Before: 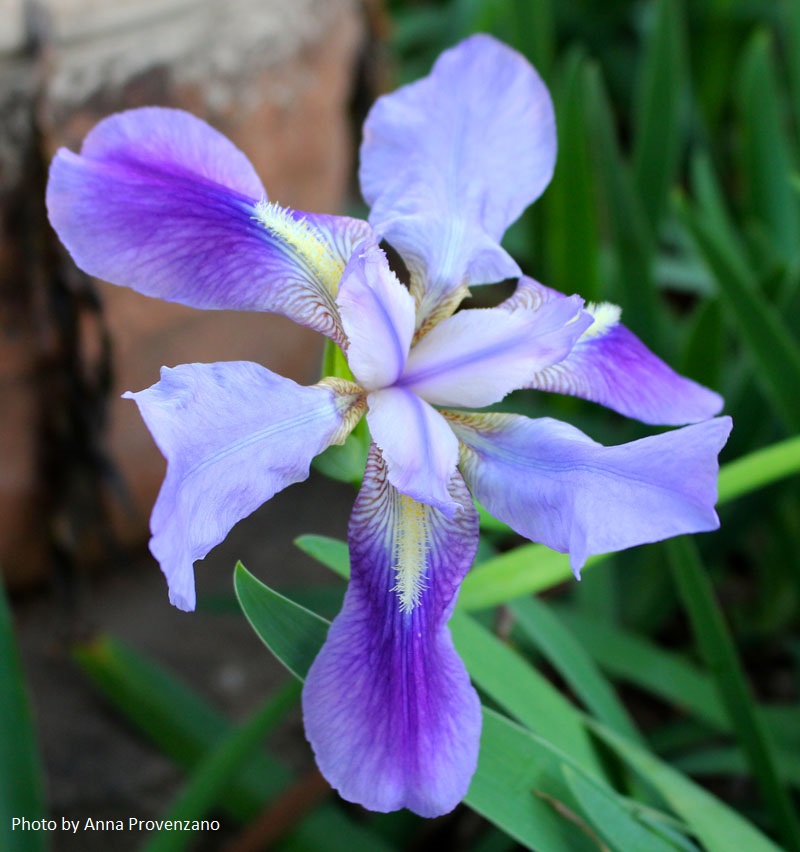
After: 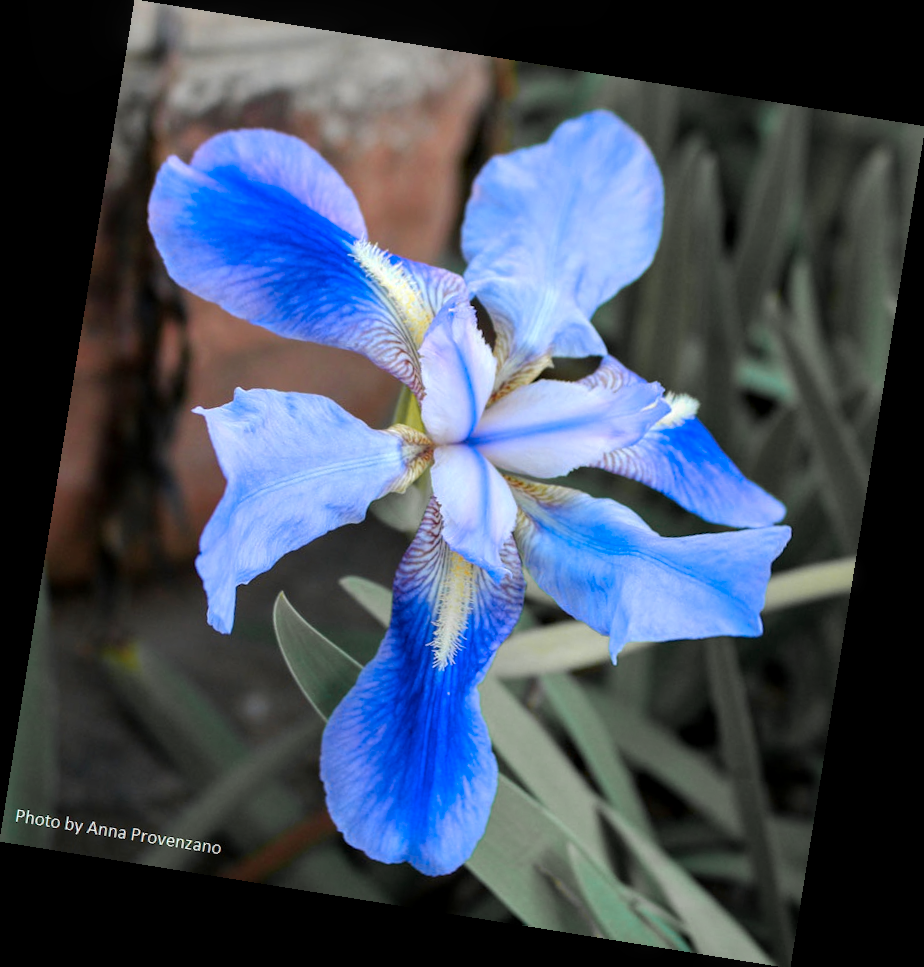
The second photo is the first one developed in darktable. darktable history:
color zones: curves: ch1 [(0.29, 0.492) (0.373, 0.185) (0.509, 0.481)]; ch2 [(0.25, 0.462) (0.749, 0.457)], mix 40.67%
rotate and perspective: rotation 9.12°, automatic cropping off
local contrast: on, module defaults
